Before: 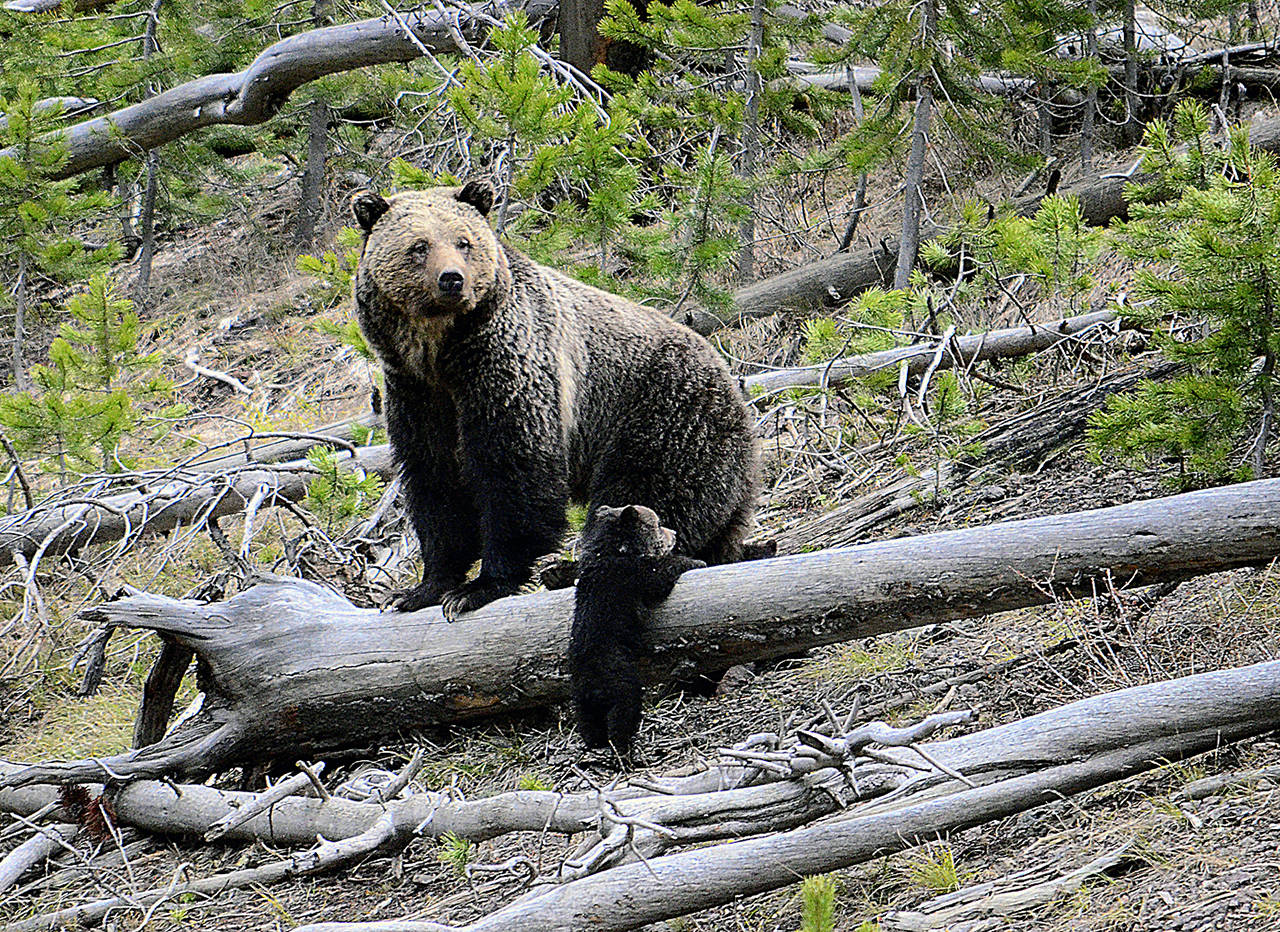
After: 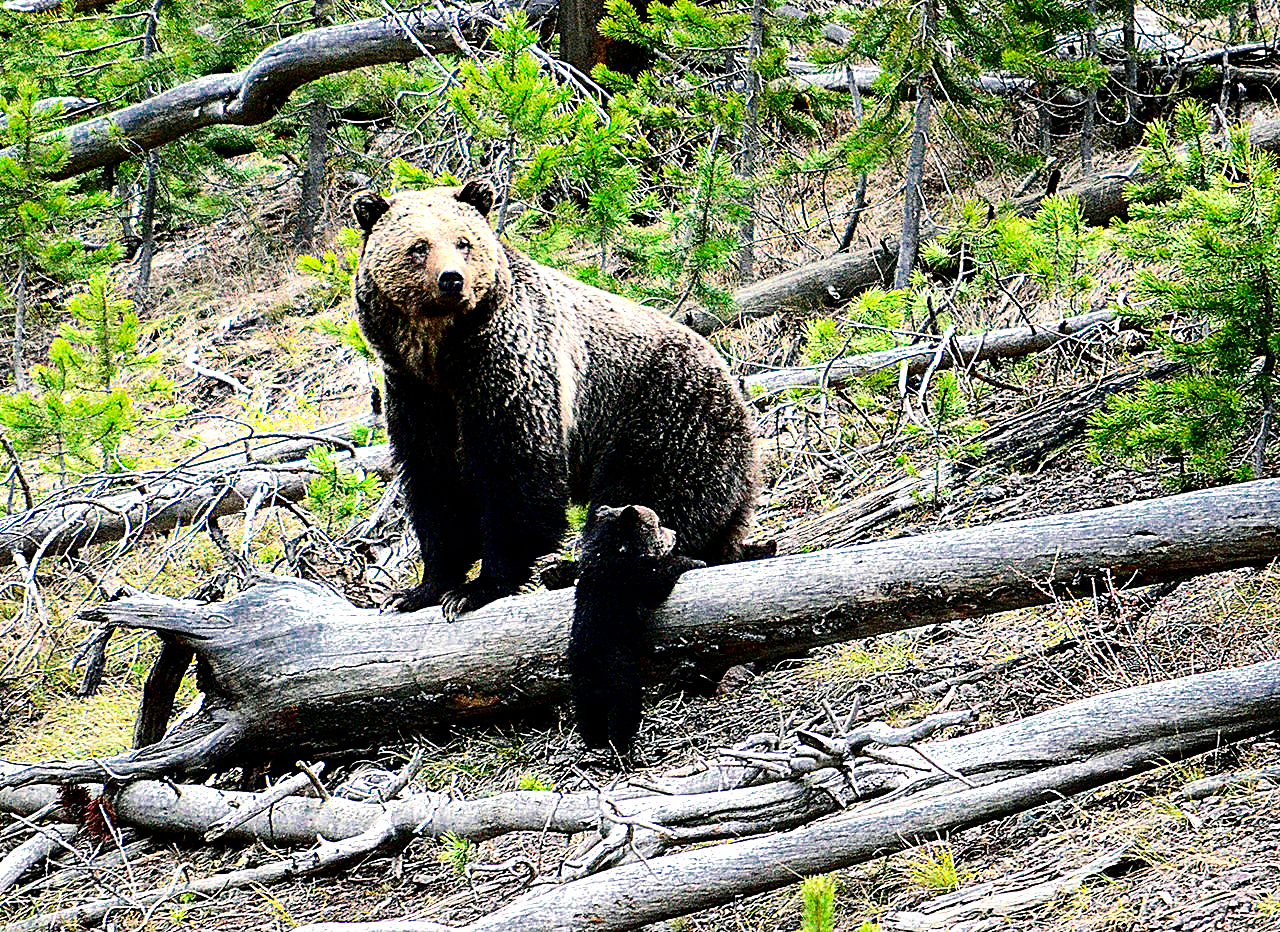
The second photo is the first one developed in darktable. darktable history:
velvia: strength 17.21%
contrast brightness saturation: contrast 0.205, brightness -0.105, saturation 0.206
tone equalizer: -8 EV -0.777 EV, -7 EV -0.727 EV, -6 EV -0.623 EV, -5 EV -0.415 EV, -3 EV 0.367 EV, -2 EV 0.6 EV, -1 EV 0.691 EV, +0 EV 0.721 EV
color zones: curves: ch0 [(0, 0.497) (0.143, 0.5) (0.286, 0.5) (0.429, 0.483) (0.571, 0.116) (0.714, -0.006) (0.857, 0.28) (1, 0.497)]
